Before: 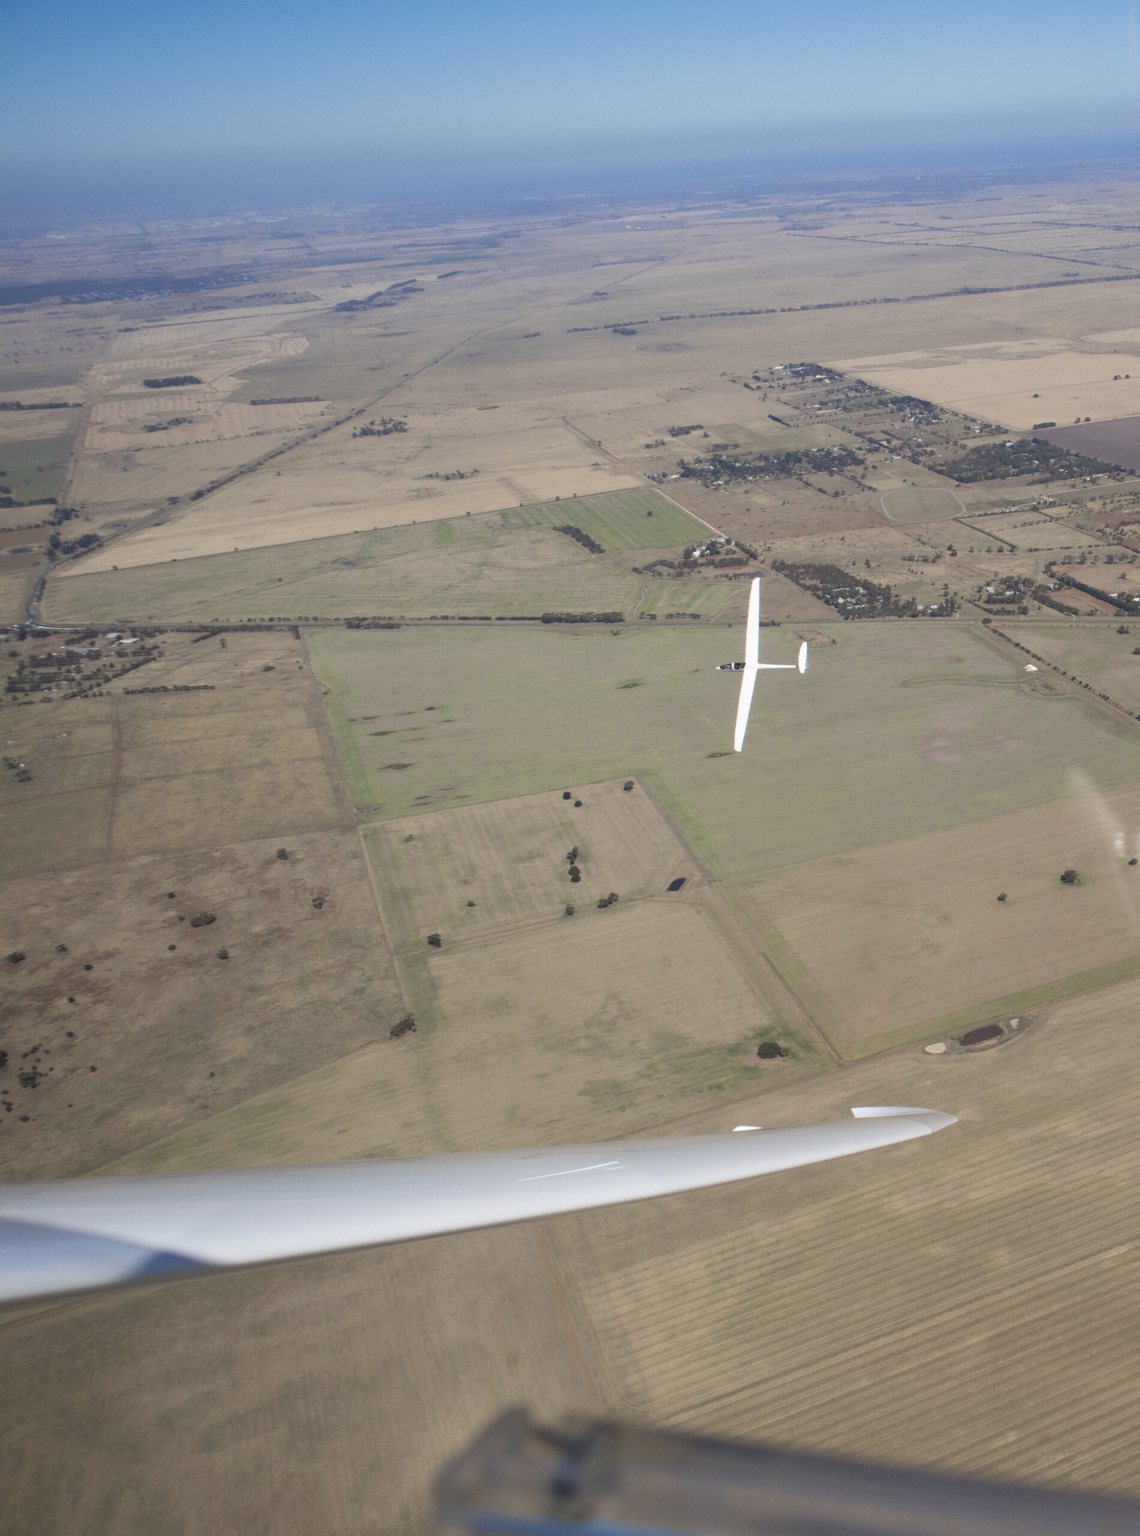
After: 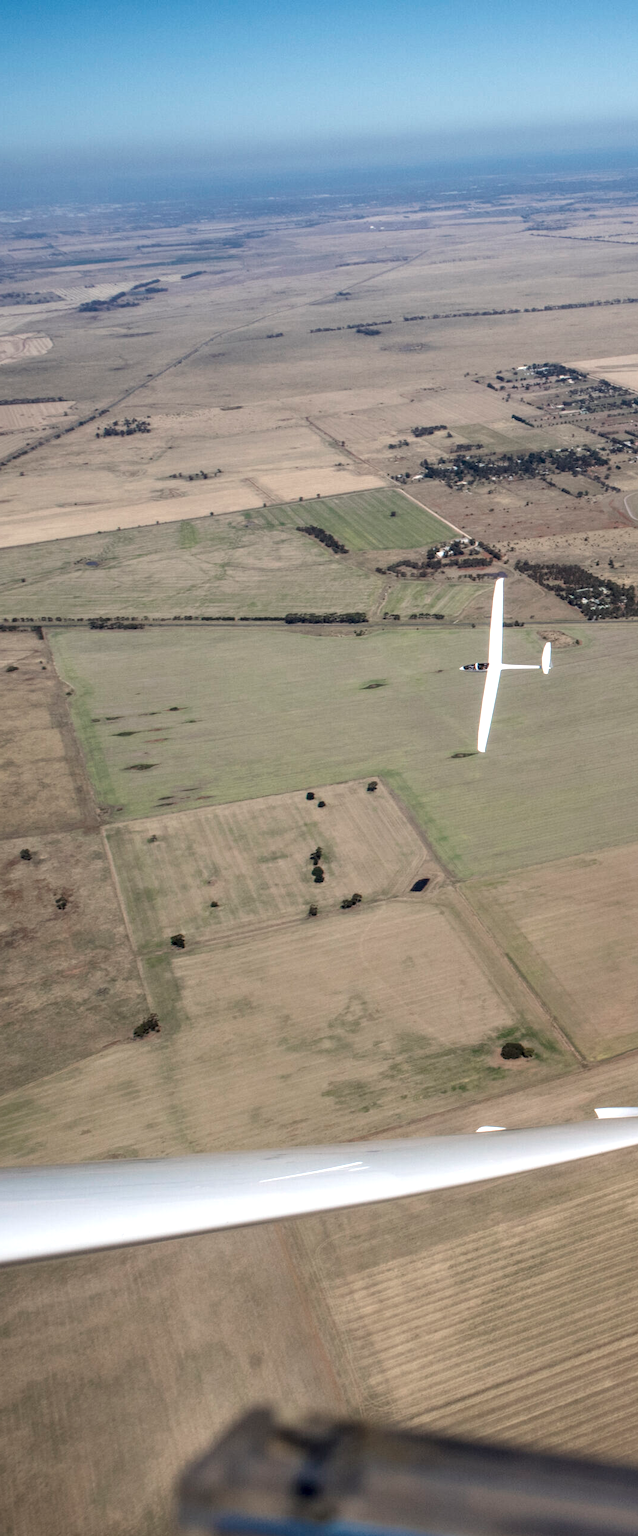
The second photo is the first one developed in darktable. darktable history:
exposure: compensate exposure bias true, compensate highlight preservation false
crop and rotate: left 22.627%, right 21.377%
local contrast: highlights 64%, shadows 54%, detail 169%, midtone range 0.509
